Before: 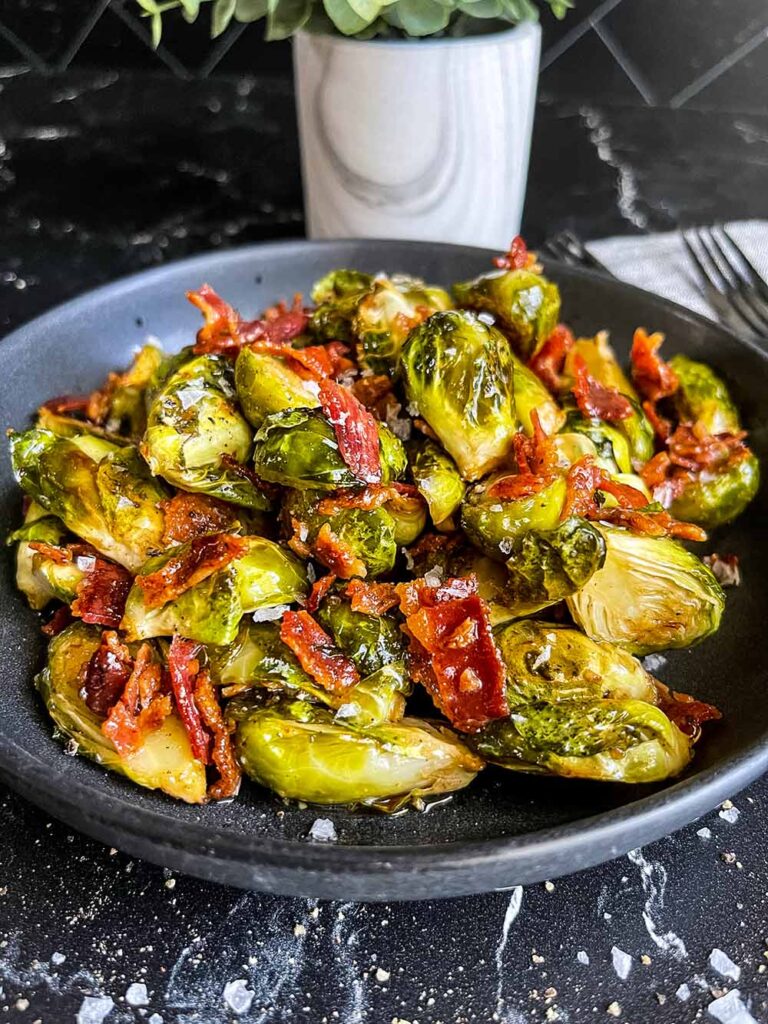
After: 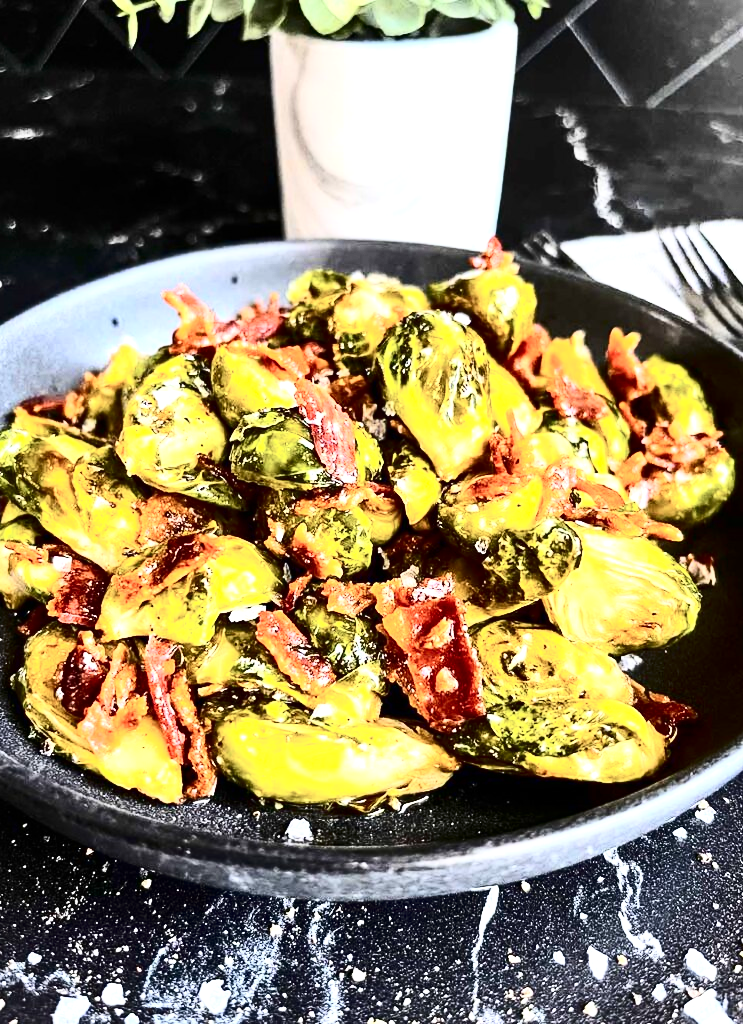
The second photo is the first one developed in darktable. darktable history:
contrast brightness saturation: contrast 0.5, saturation -0.1
crop and rotate: left 3.238%
exposure: black level correction 0, exposure 1 EV, compensate exposure bias true, compensate highlight preservation false
